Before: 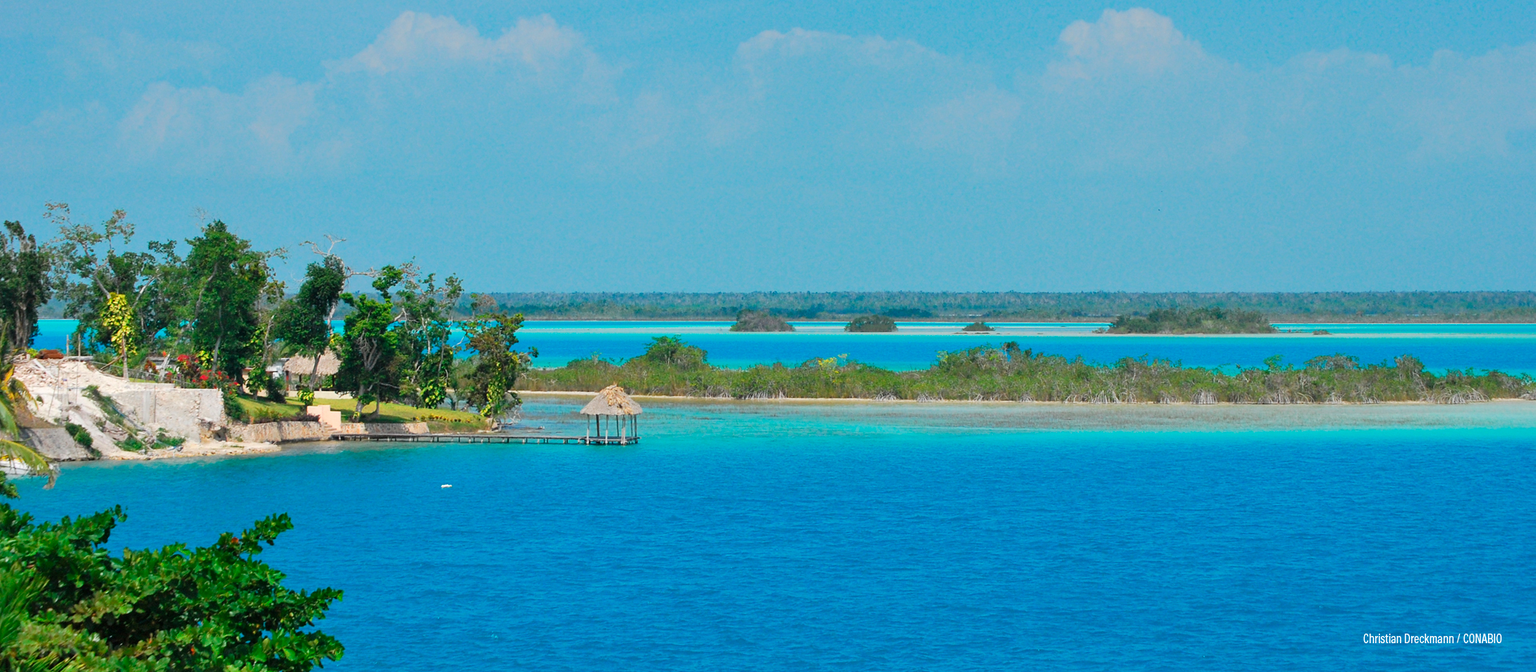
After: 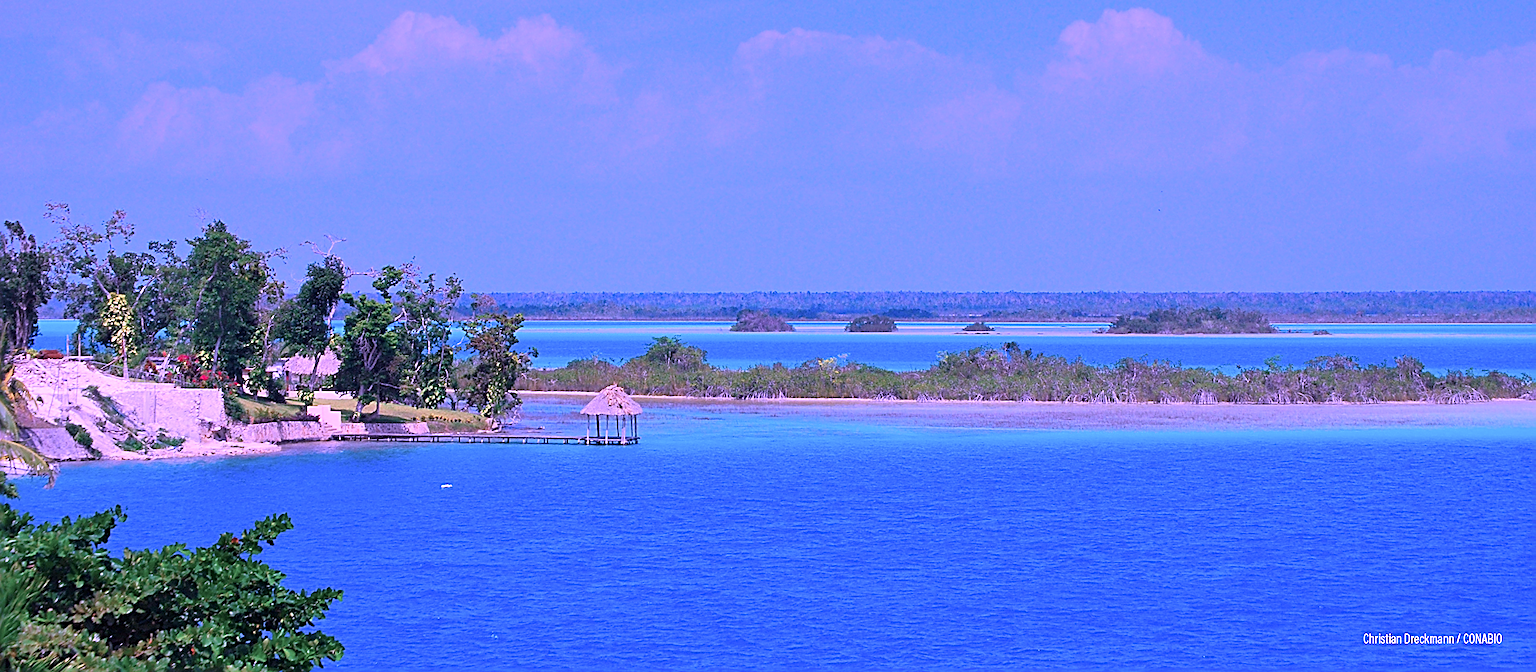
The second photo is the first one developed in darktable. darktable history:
color calibration: illuminant custom, x 0.379, y 0.481, temperature 4443.07 K
sharpen: amount 1
